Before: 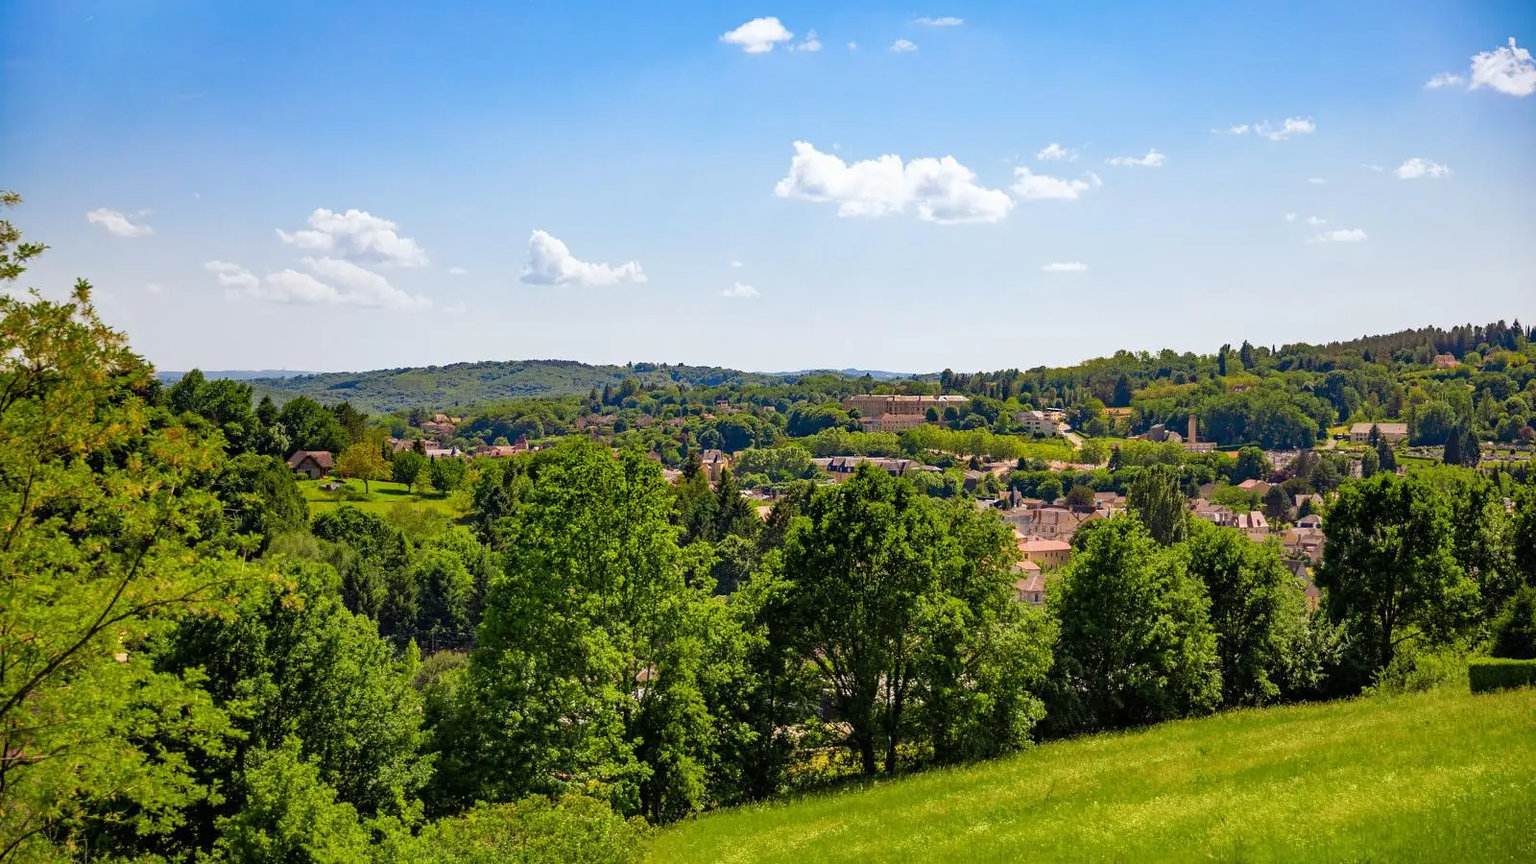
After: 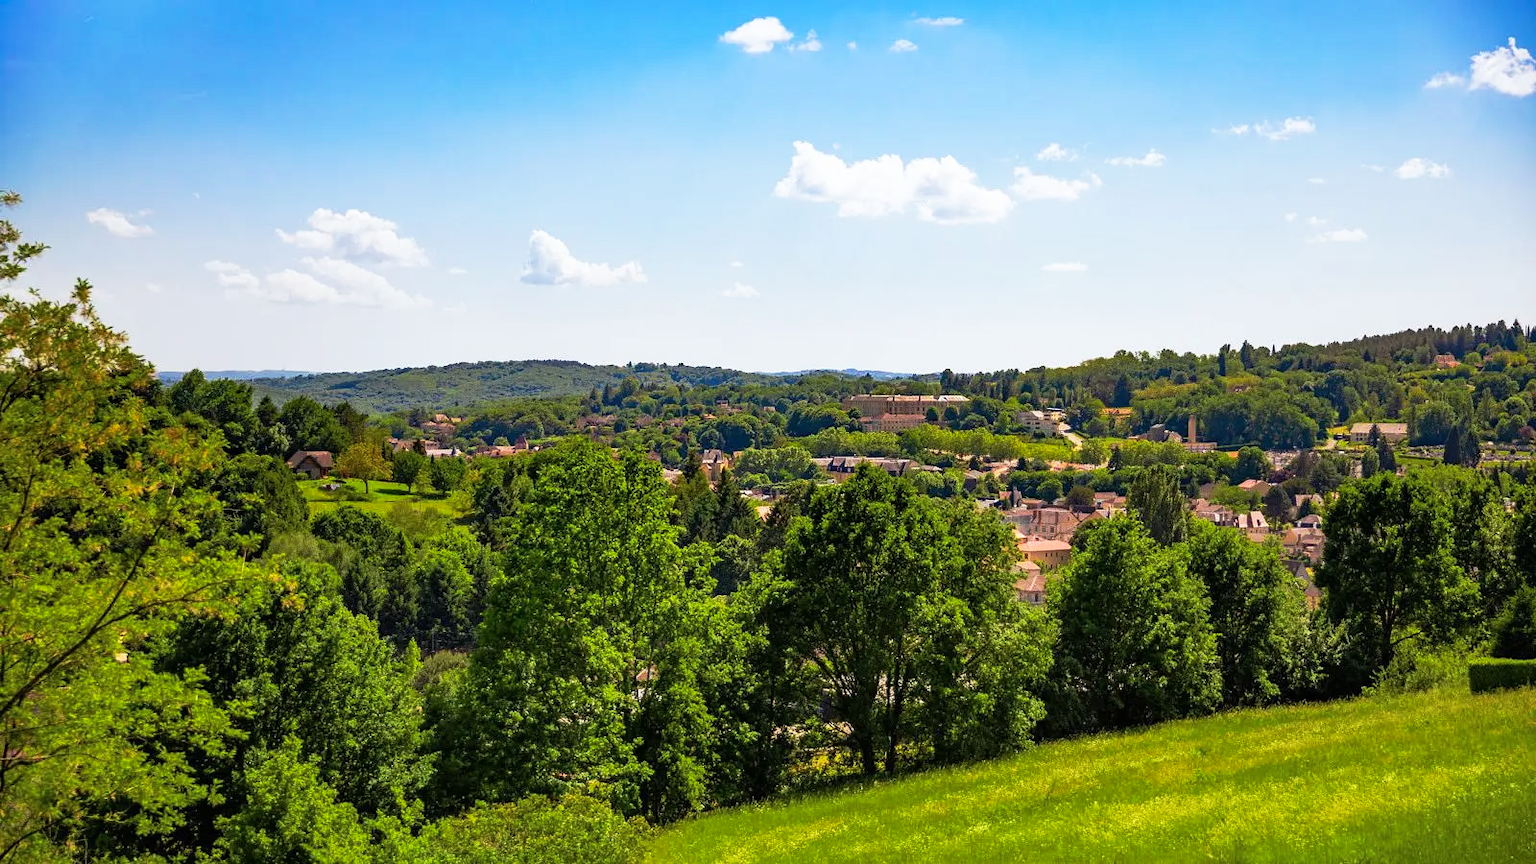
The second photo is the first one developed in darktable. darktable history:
base curve: curves: ch0 [(0, 0) (0.257, 0.25) (0.482, 0.586) (0.757, 0.871) (1, 1)], preserve colors none
exposure: compensate highlight preservation false
